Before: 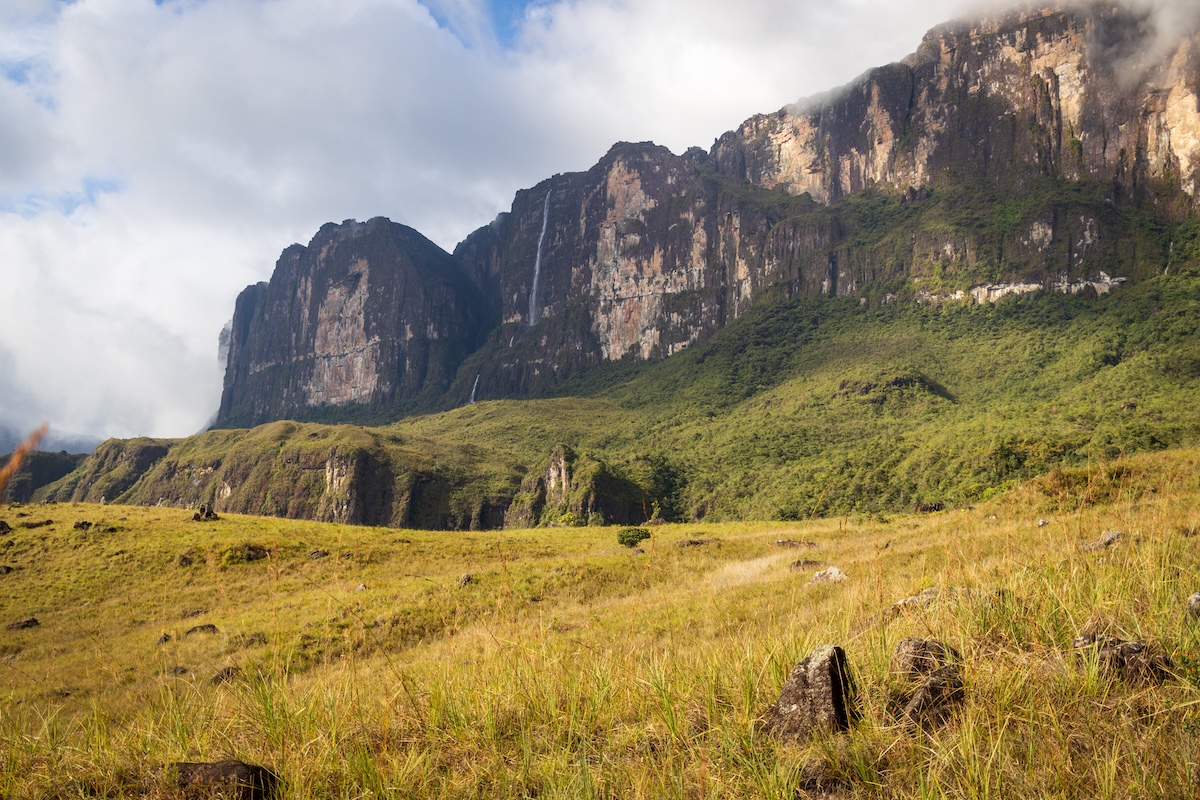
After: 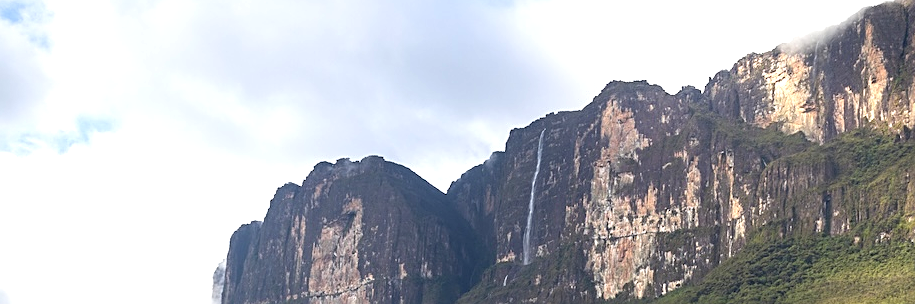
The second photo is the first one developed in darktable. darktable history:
crop: left 0.579%, top 7.627%, right 23.167%, bottom 54.275%
color correction: highlights a* -0.137, highlights b* 0.137
sharpen: on, module defaults
exposure: black level correction 0.001, exposure 0.675 EV, compensate highlight preservation false
vignetting: fall-off start 85%, fall-off radius 80%, brightness -0.182, saturation -0.3, width/height ratio 1.219, dithering 8-bit output, unbound false
